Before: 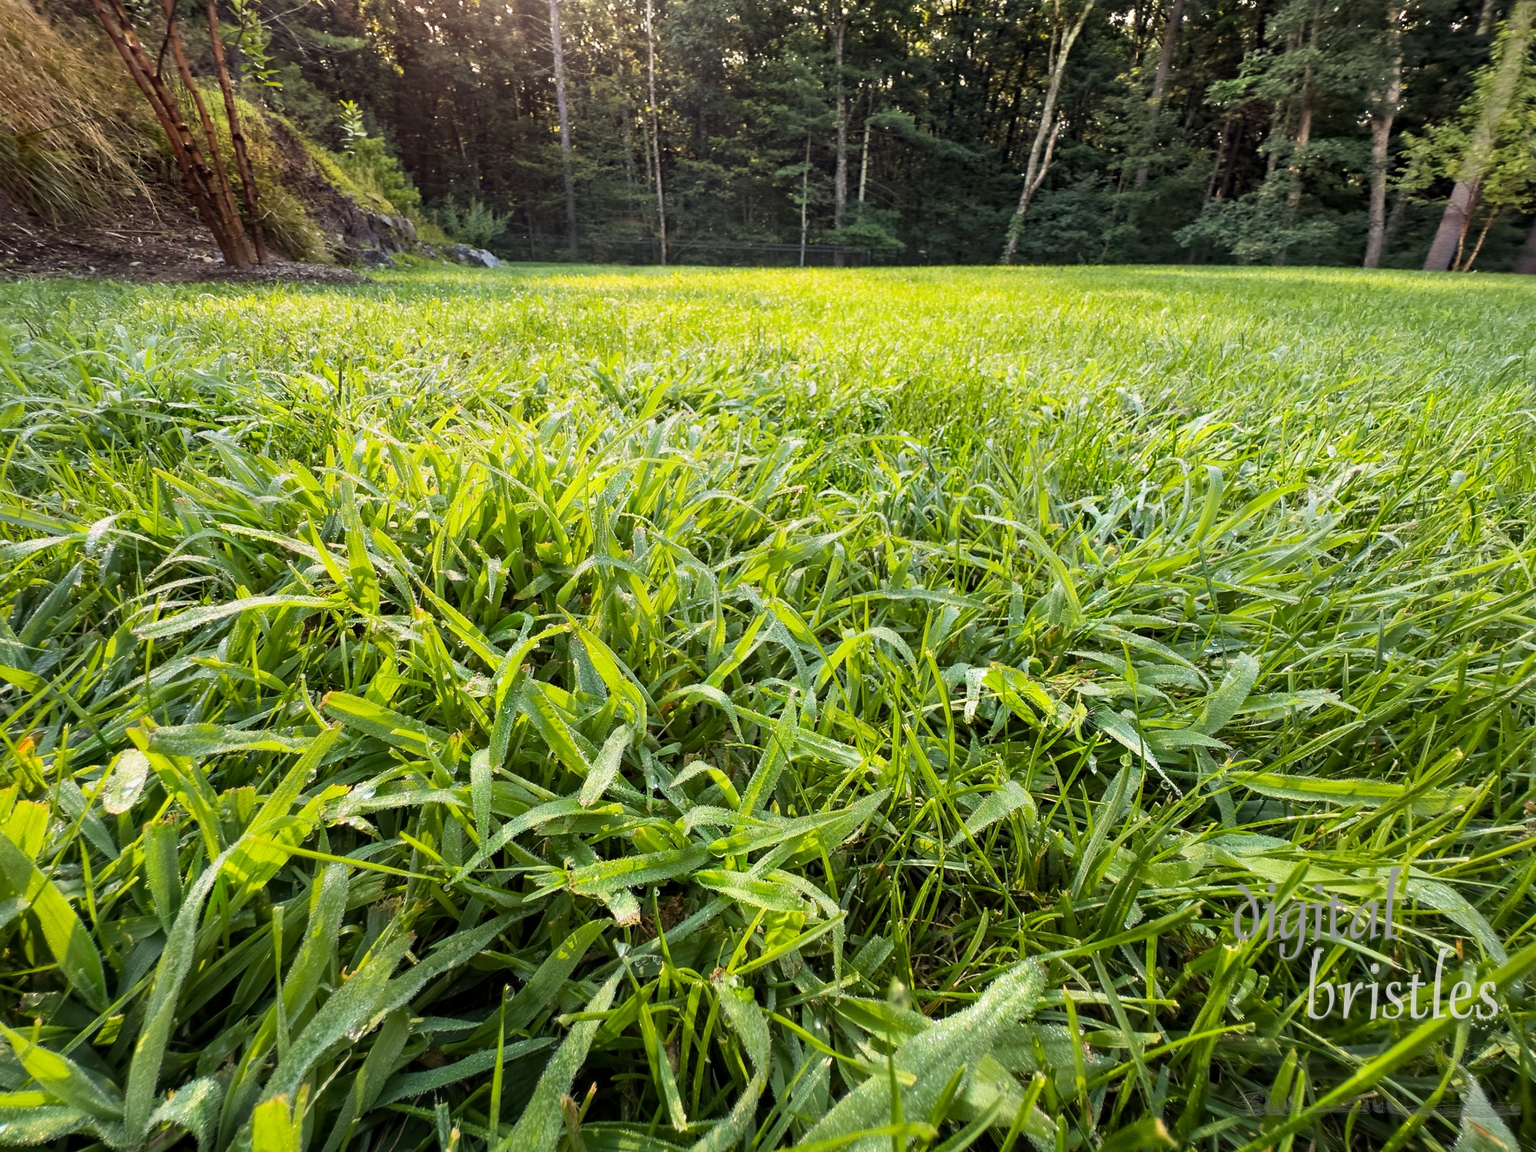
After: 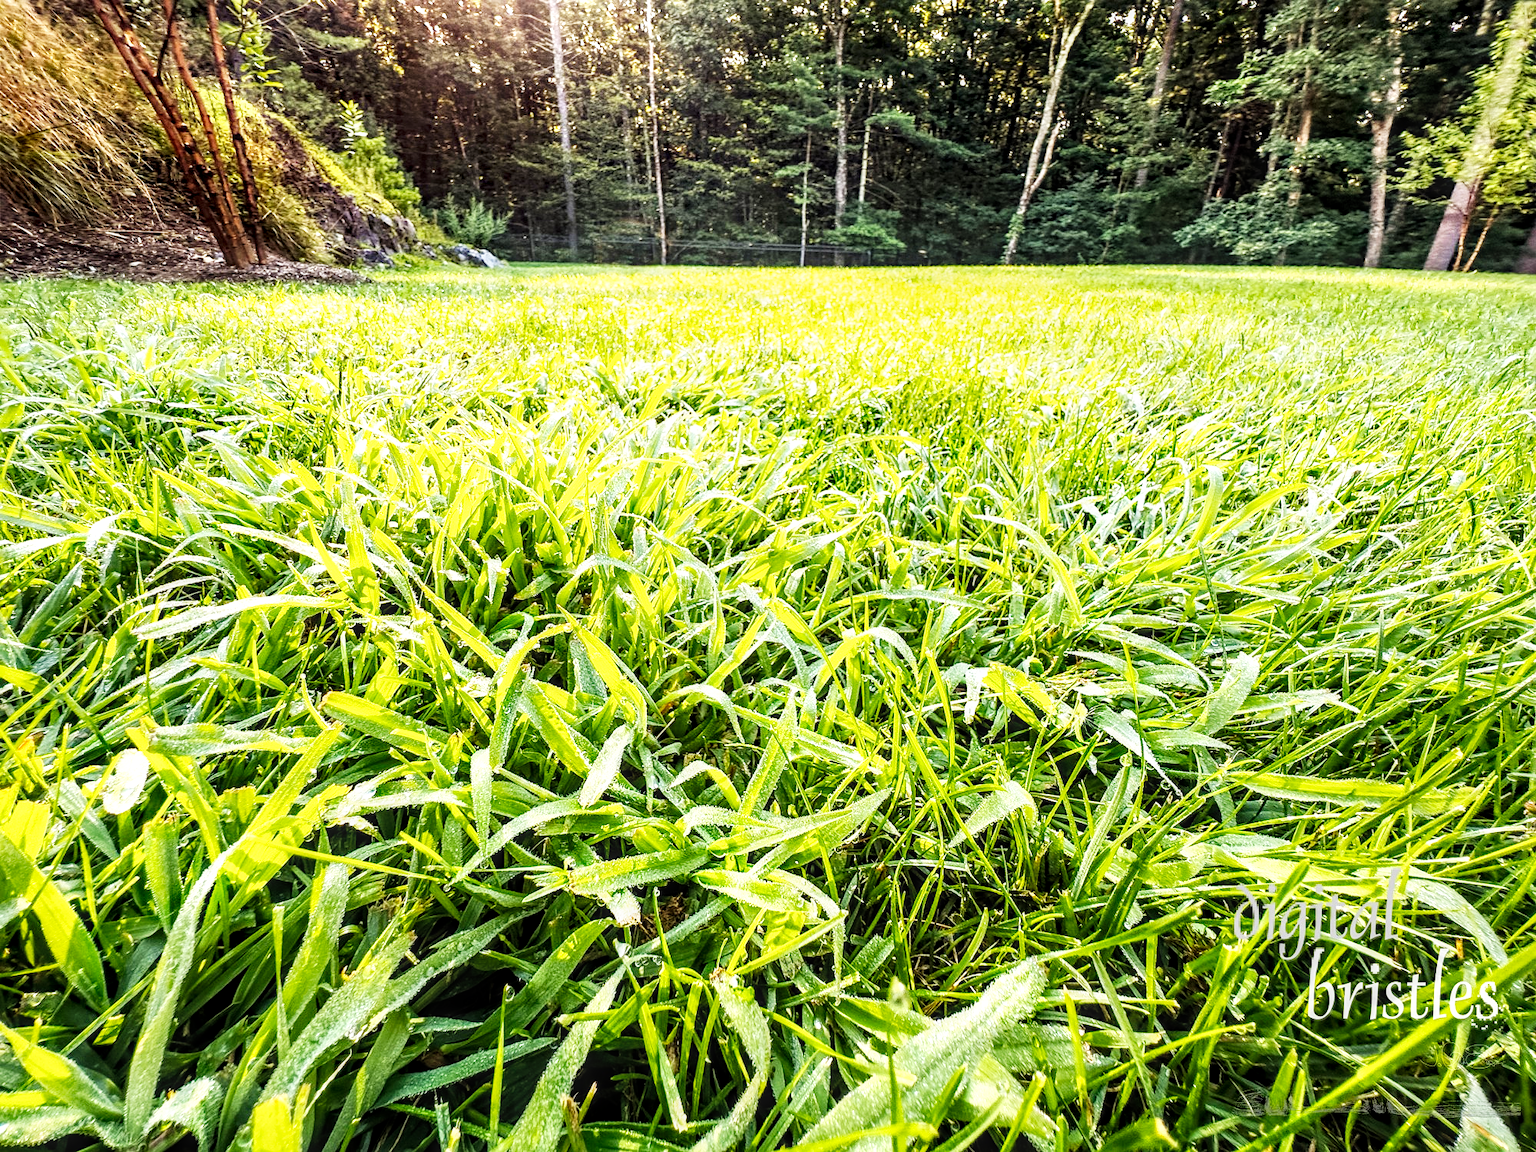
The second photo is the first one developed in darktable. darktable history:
sharpen: radius 1.318, amount 0.302, threshold 0.243
local contrast: highlights 62%, detail 143%, midtone range 0.425
base curve: curves: ch0 [(0, 0) (0.007, 0.004) (0.027, 0.03) (0.046, 0.07) (0.207, 0.54) (0.442, 0.872) (0.673, 0.972) (1, 1)], preserve colors none
tone equalizer: -8 EV -0.562 EV, mask exposure compensation -0.502 EV
